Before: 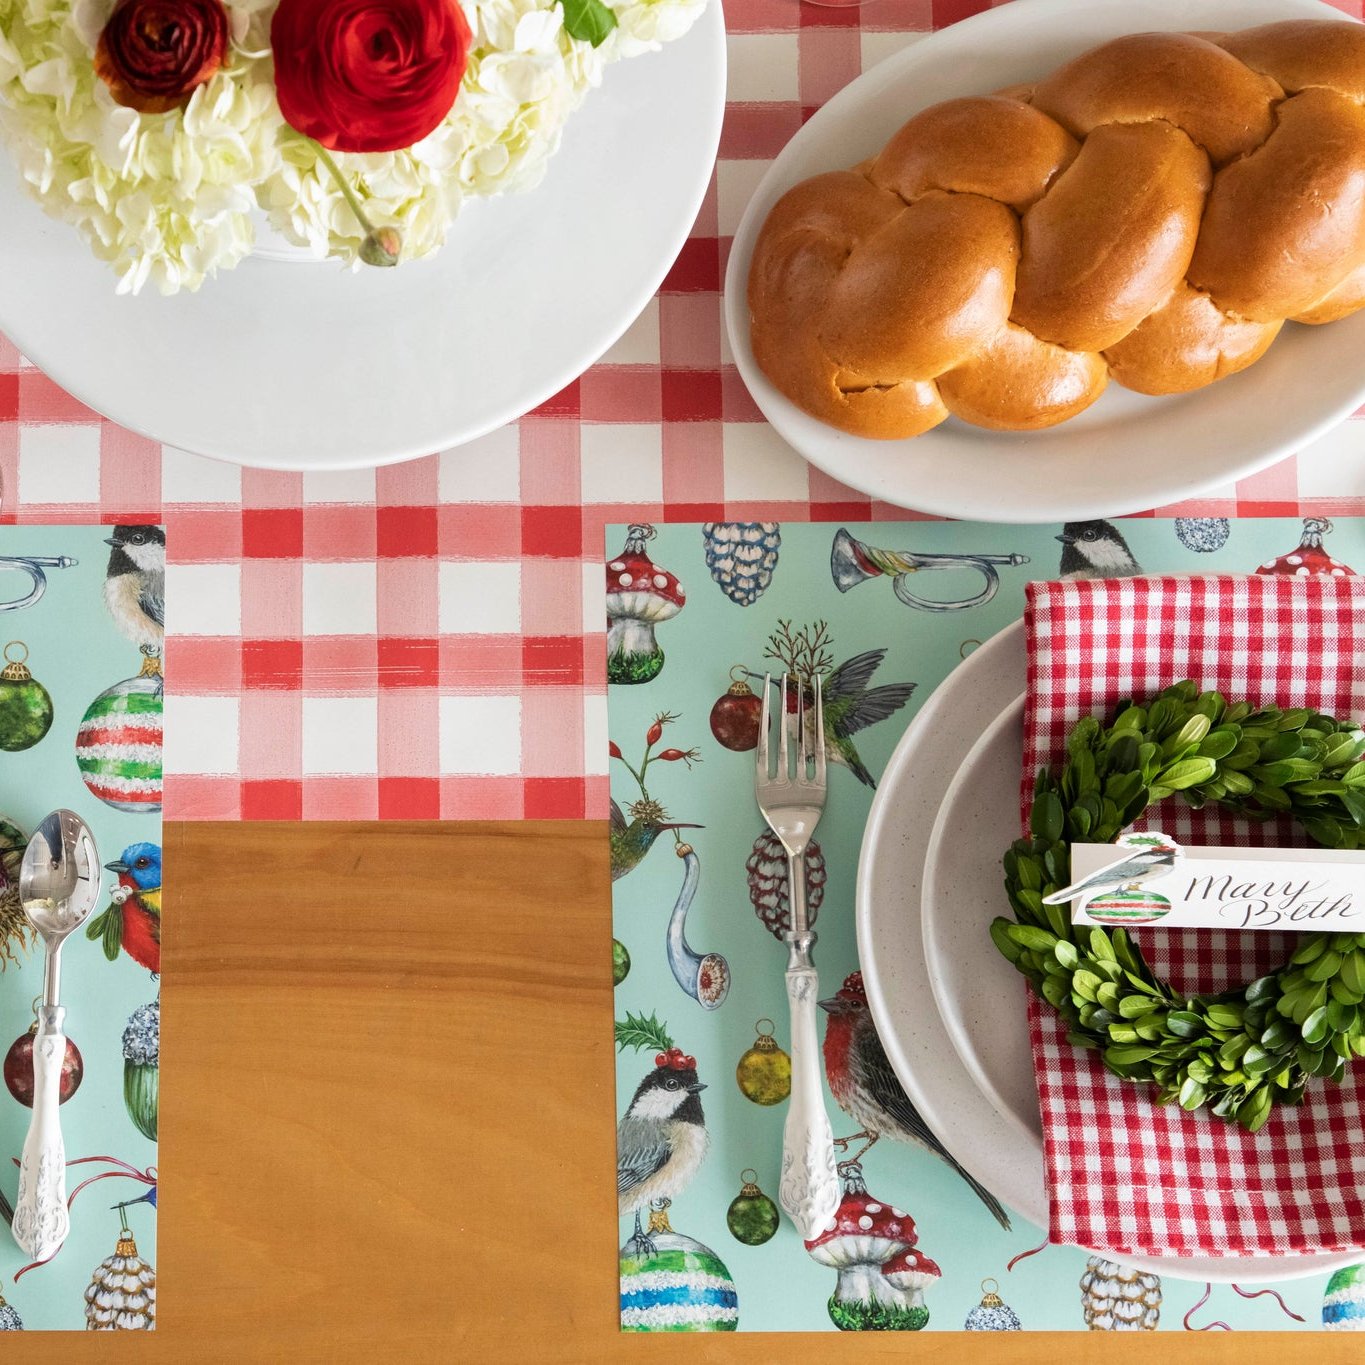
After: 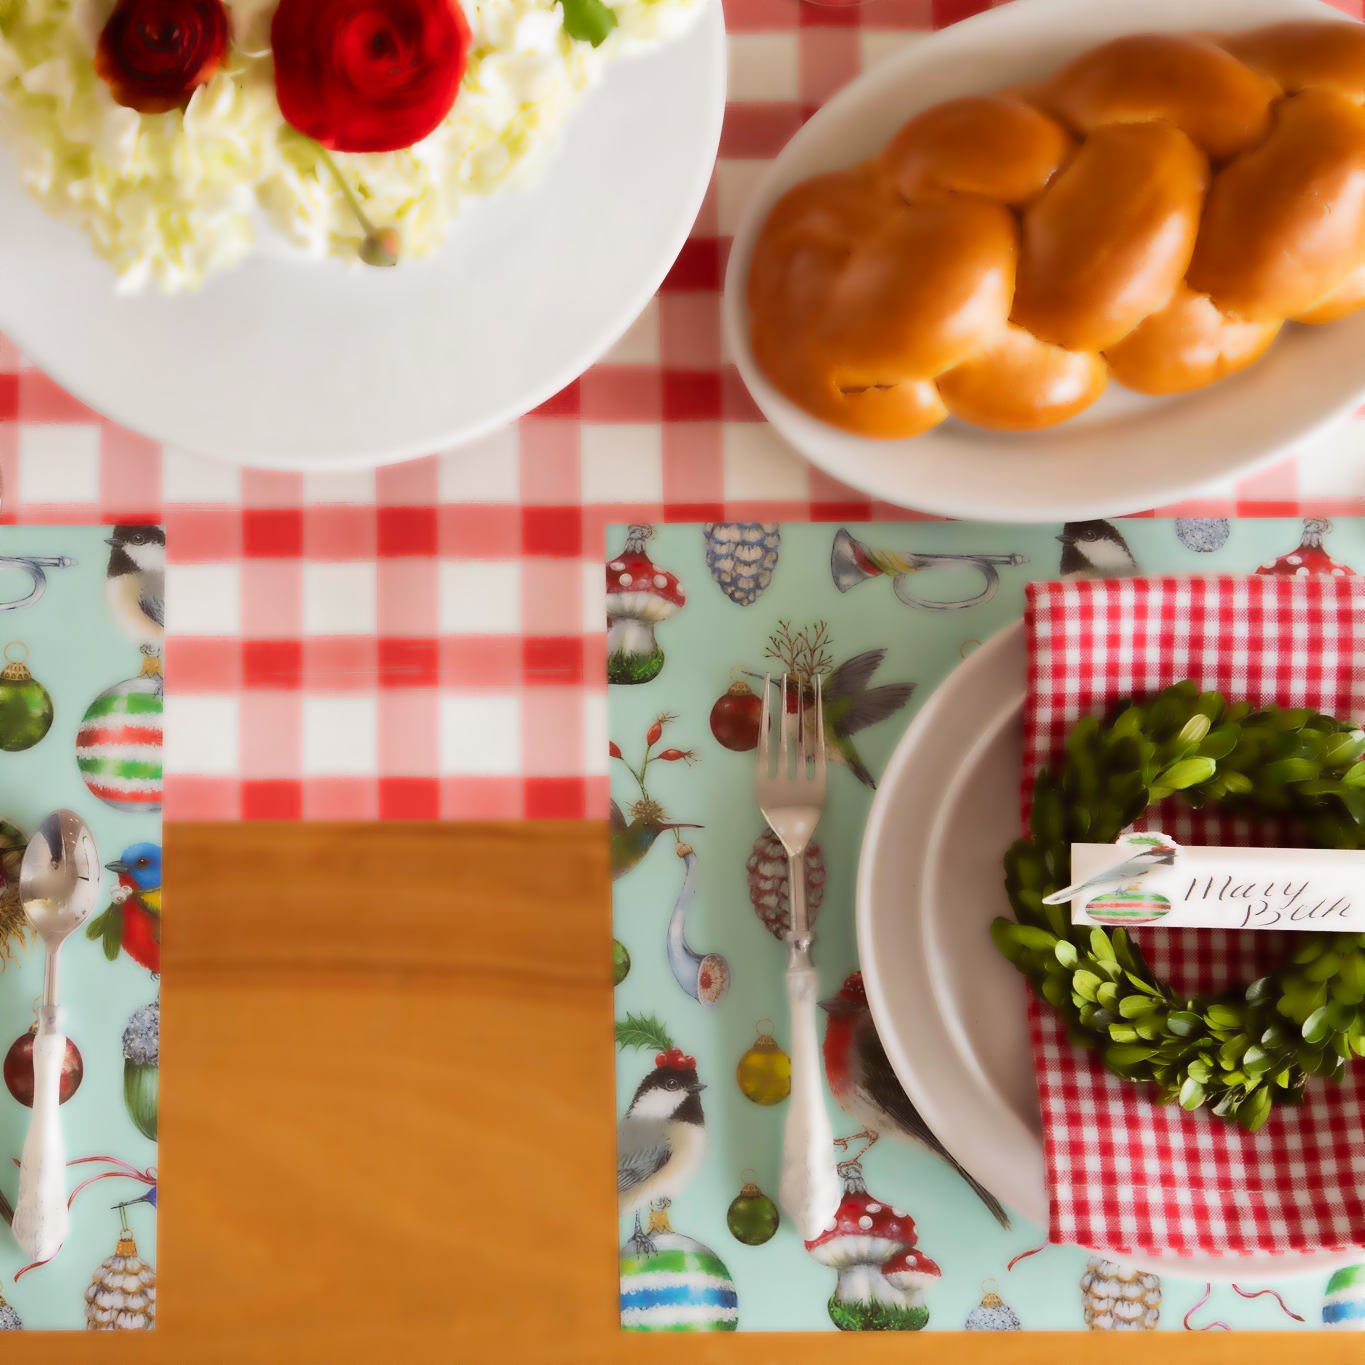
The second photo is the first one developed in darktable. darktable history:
lowpass: radius 4, soften with bilateral filter, unbound 0
rgb levels: mode RGB, independent channels, levels [[0, 0.5, 1], [0, 0.521, 1], [0, 0.536, 1]]
